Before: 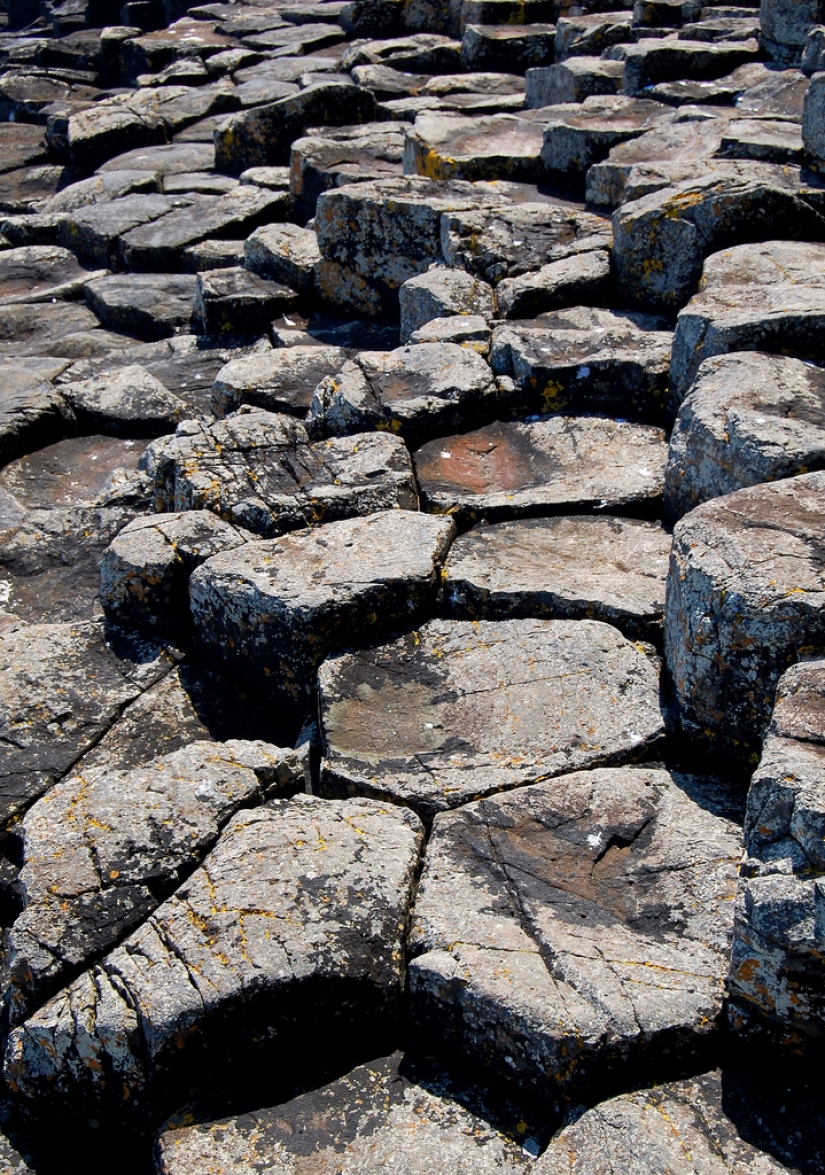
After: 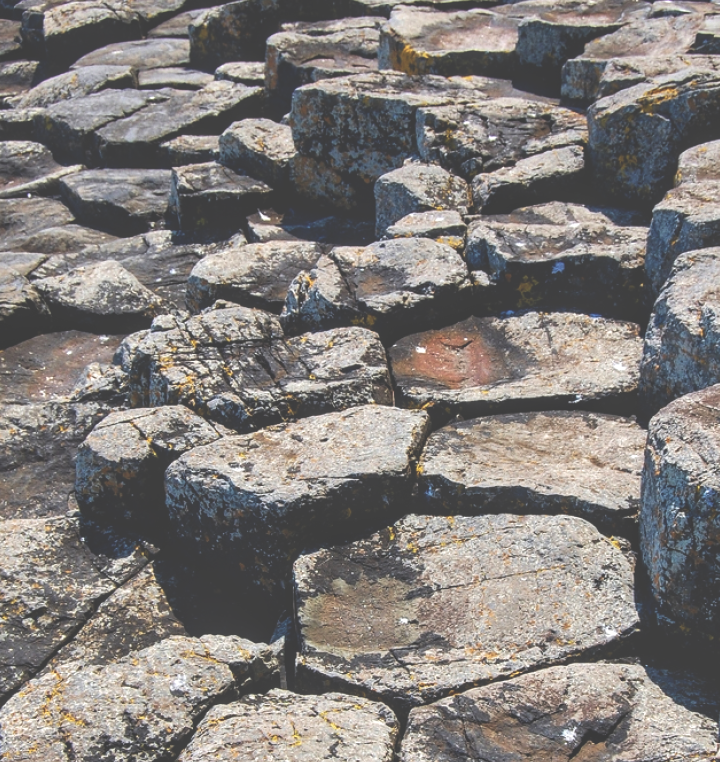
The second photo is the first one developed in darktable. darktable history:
local contrast: detail 130%
crop: left 3.033%, top 9.006%, right 9.622%, bottom 26.101%
exposure: black level correction -0.061, exposure -0.049 EV, compensate highlight preservation false
velvia: on, module defaults
